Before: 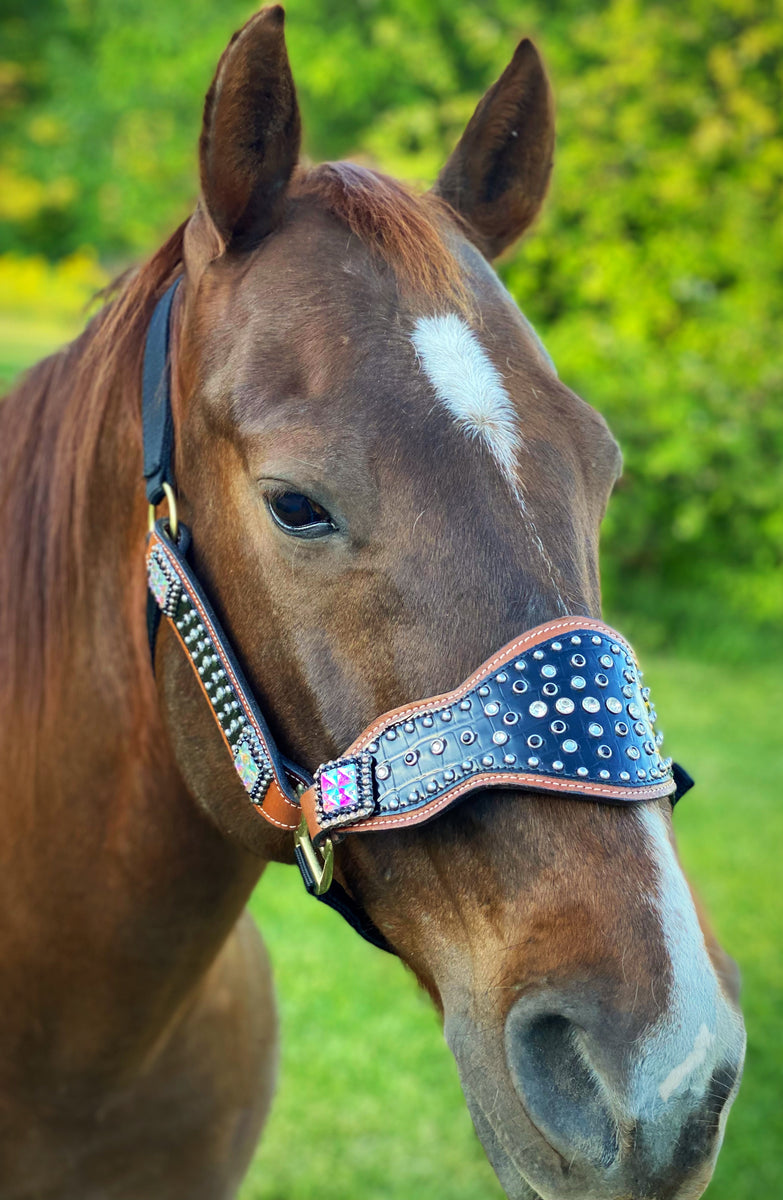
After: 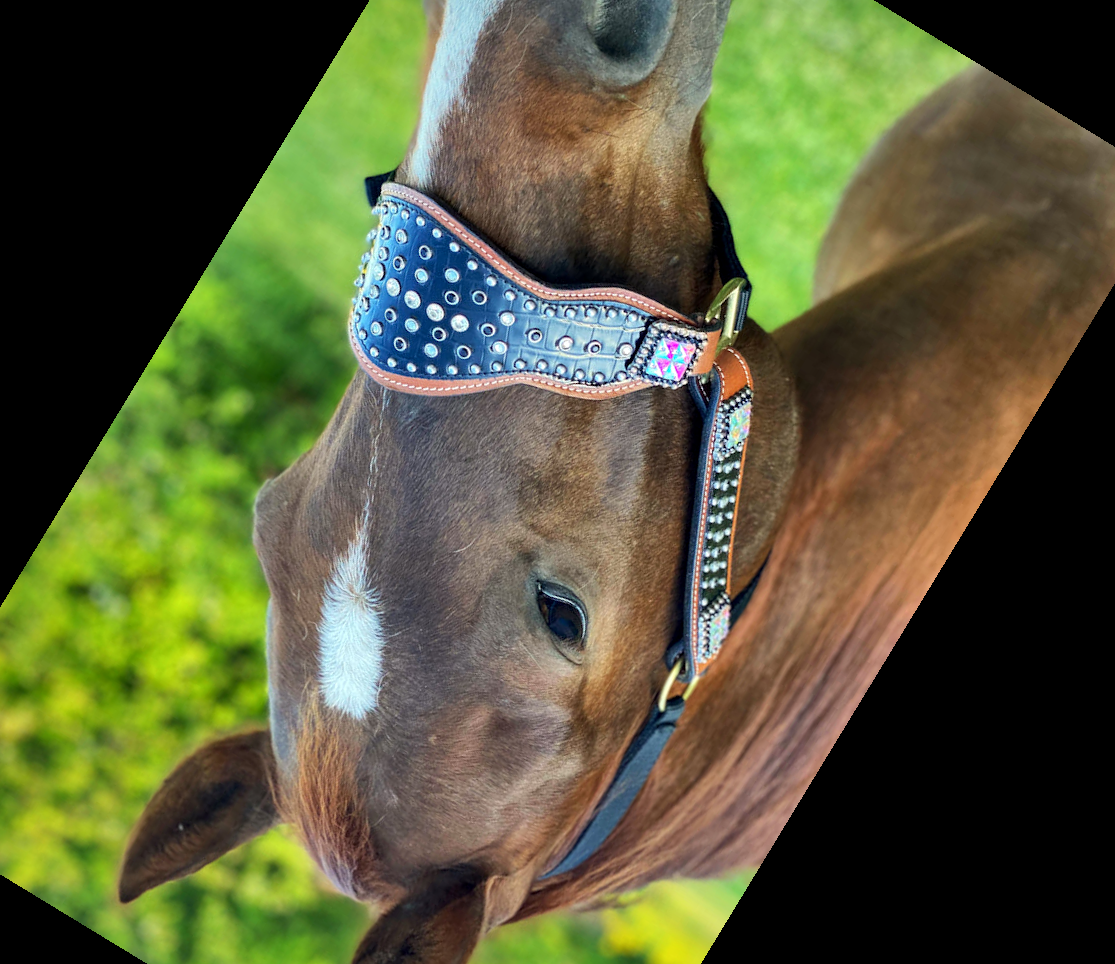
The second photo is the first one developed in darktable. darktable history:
shadows and highlights: shadows 60, soften with gaussian
local contrast: highlights 100%, shadows 100%, detail 120%, midtone range 0.2
crop and rotate: angle 148.68°, left 9.111%, top 15.603%, right 4.588%, bottom 17.041%
